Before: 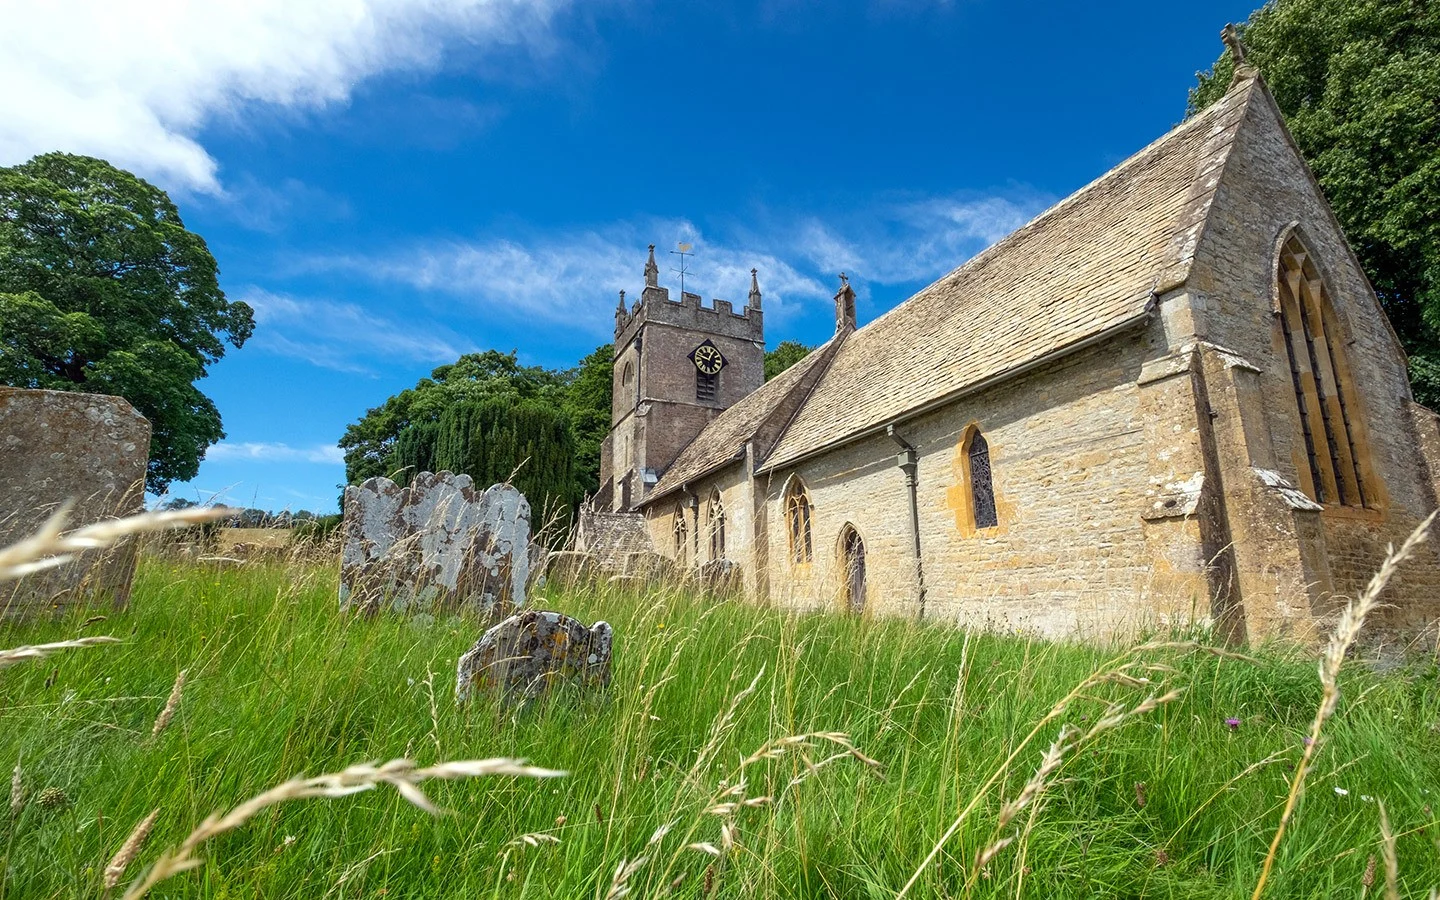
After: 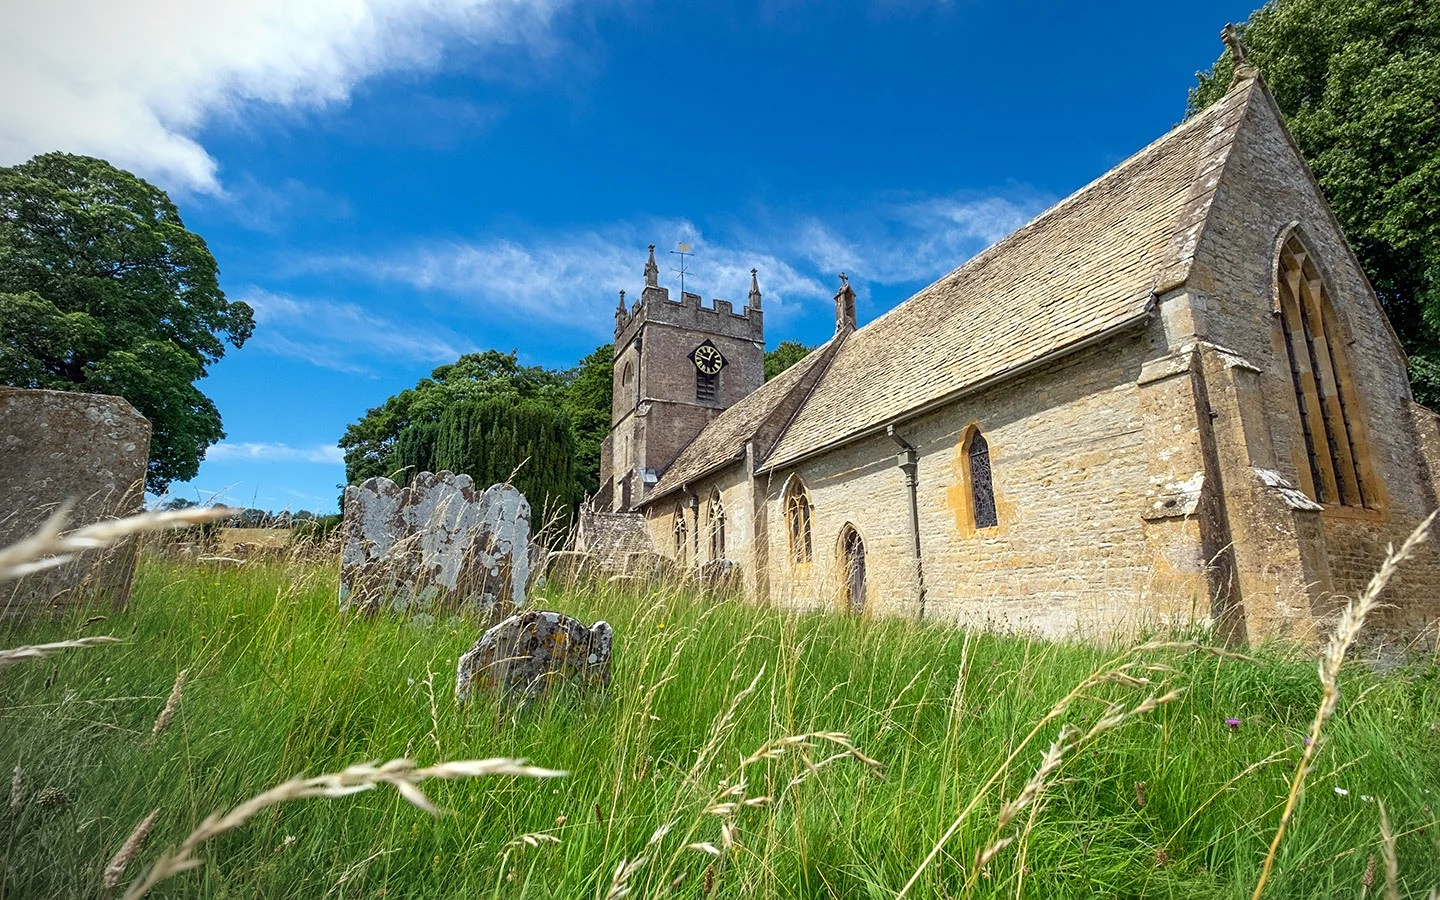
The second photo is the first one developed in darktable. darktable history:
sharpen: amount 0.215
exposure: compensate exposure bias true, compensate highlight preservation false
vignetting: fall-off start 97.14%, center (0.217, -0.242), width/height ratio 1.182
